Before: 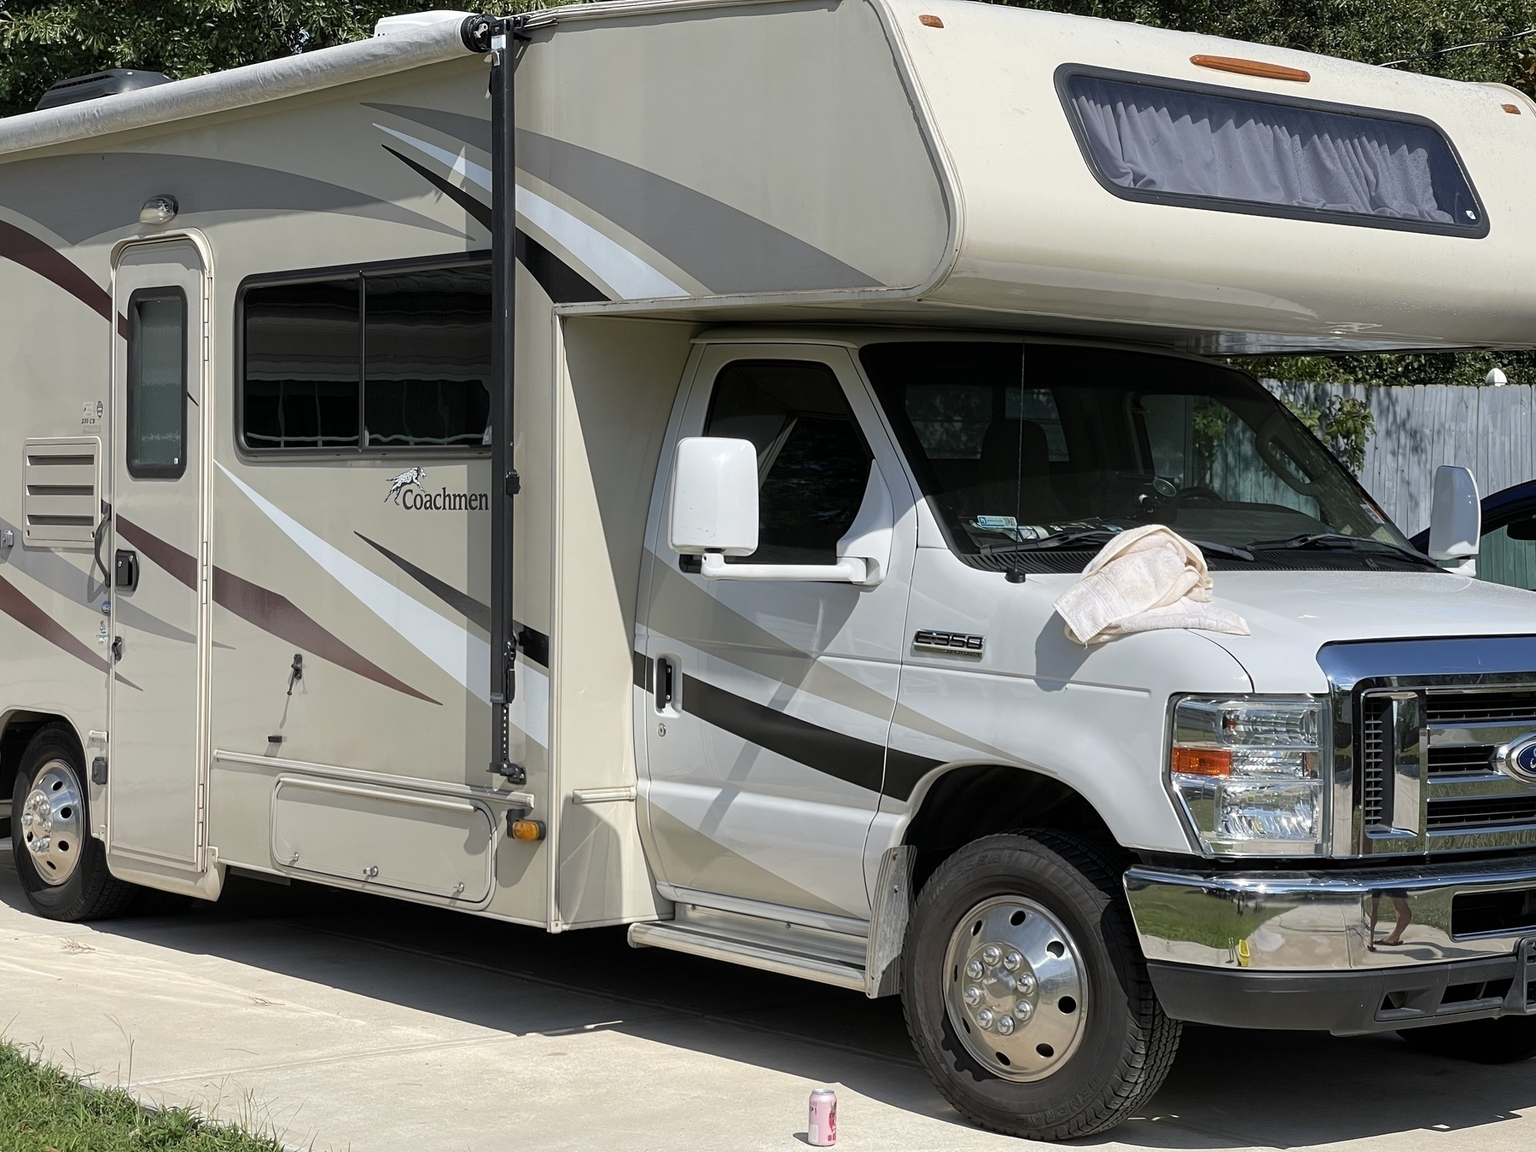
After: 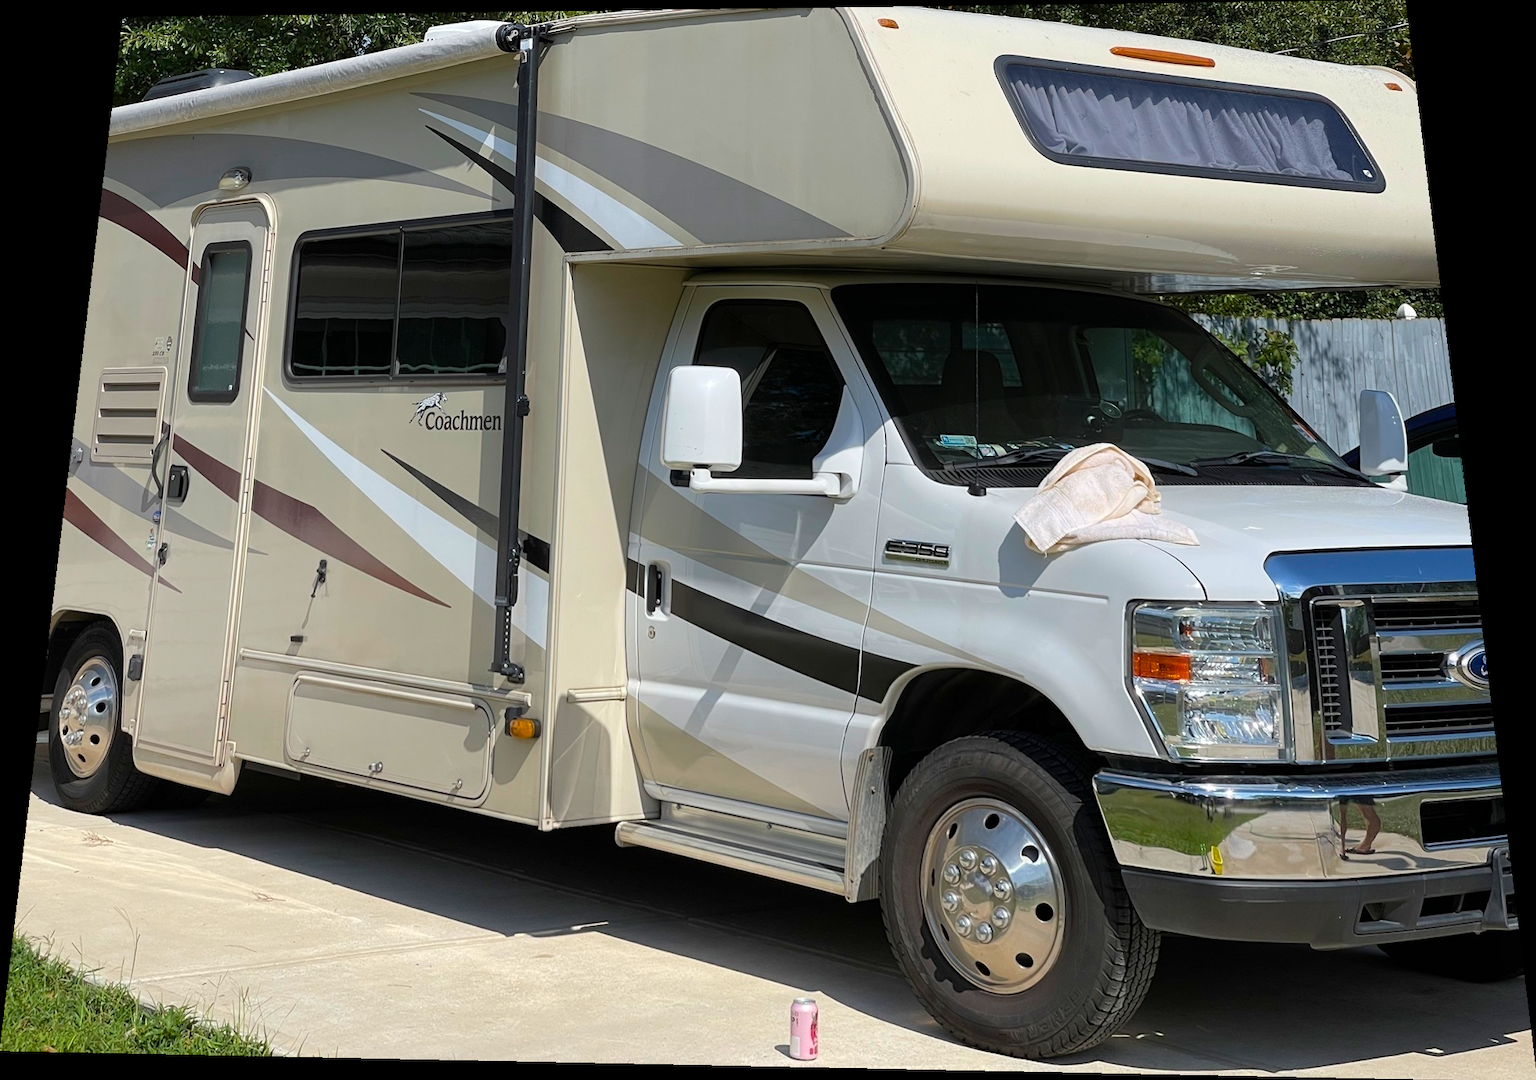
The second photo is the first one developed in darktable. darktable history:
color balance rgb: perceptual saturation grading › global saturation 20%, global vibrance 20%
rotate and perspective: rotation 0.128°, lens shift (vertical) -0.181, lens shift (horizontal) -0.044, shear 0.001, automatic cropping off
